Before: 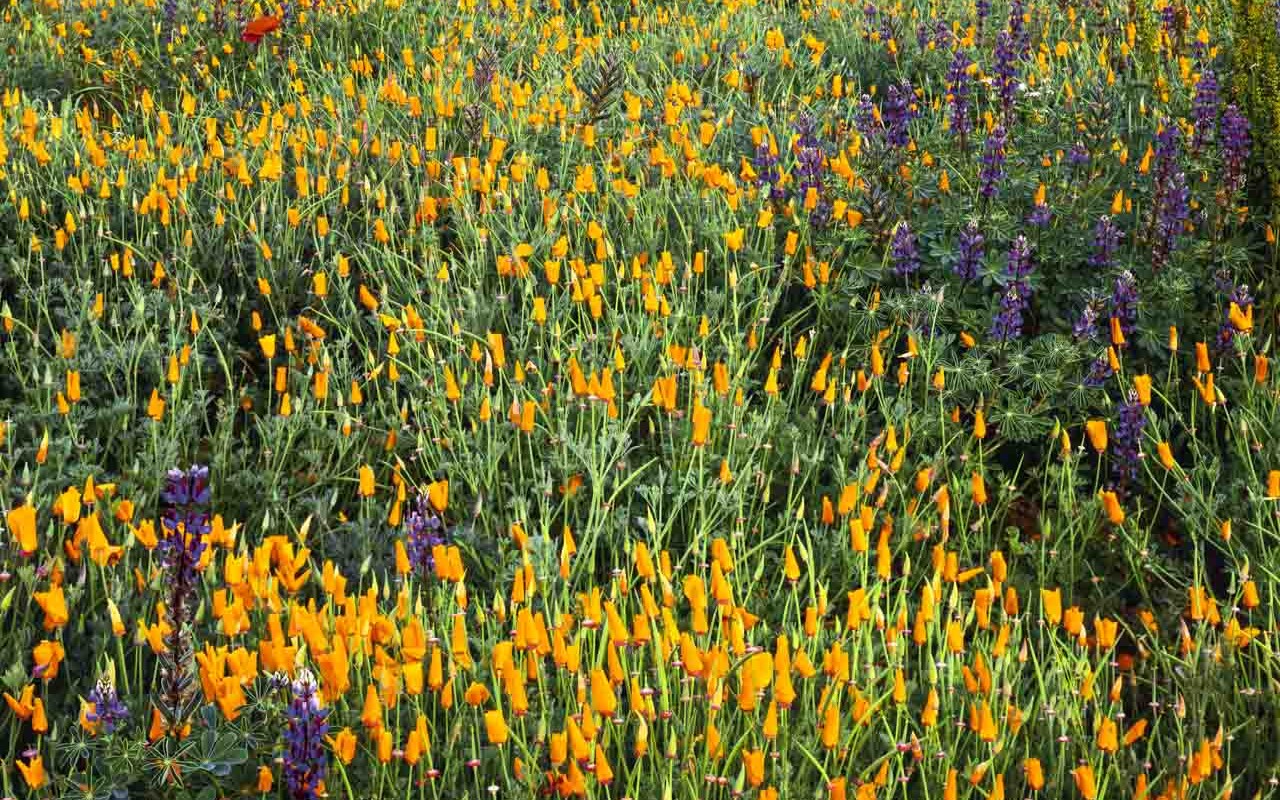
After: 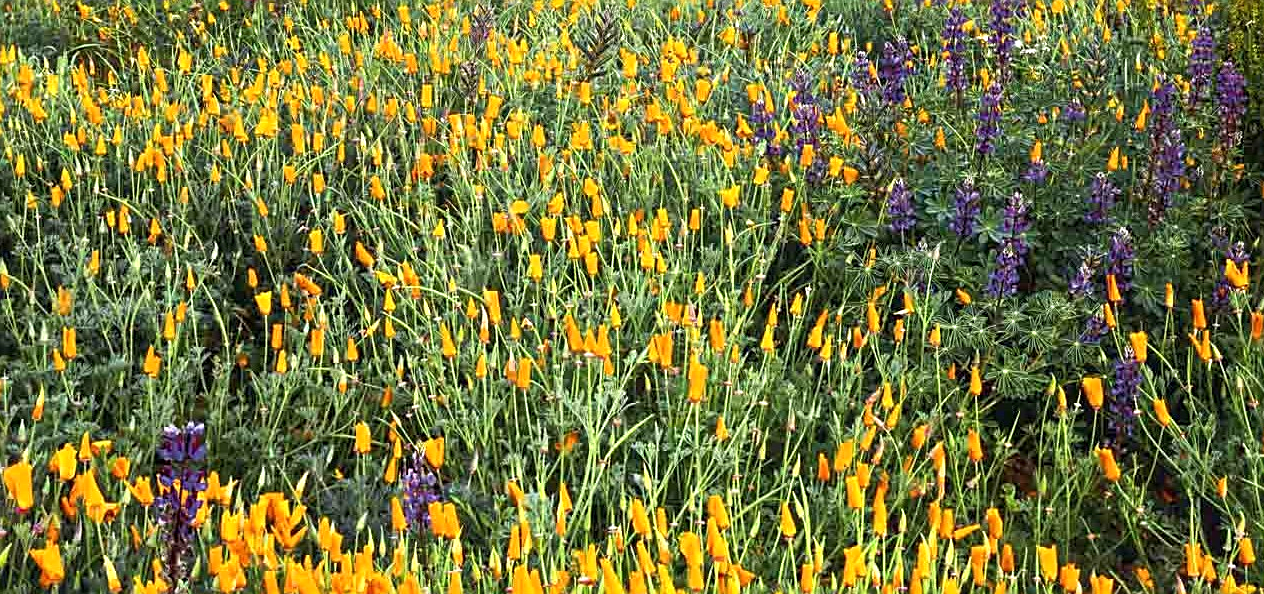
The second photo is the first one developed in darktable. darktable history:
exposure: exposure 0.296 EV, compensate highlight preservation false
sharpen: on, module defaults
crop: left 0.388%, top 5.498%, bottom 19.898%
